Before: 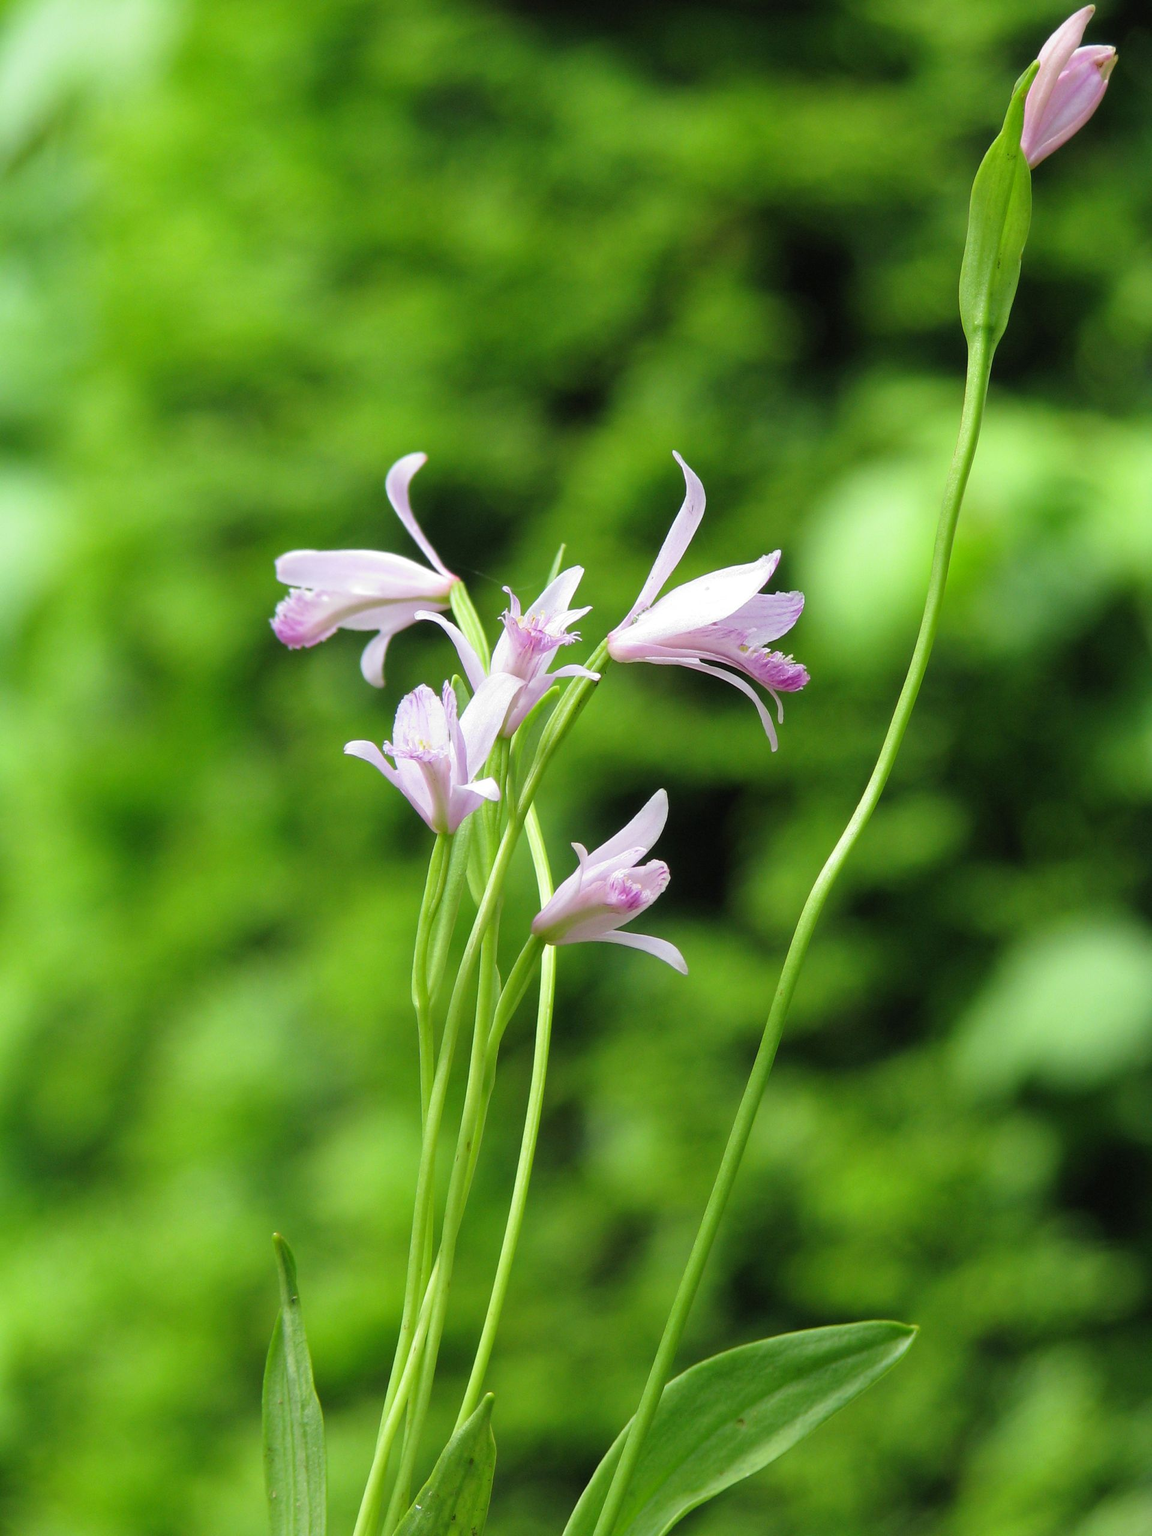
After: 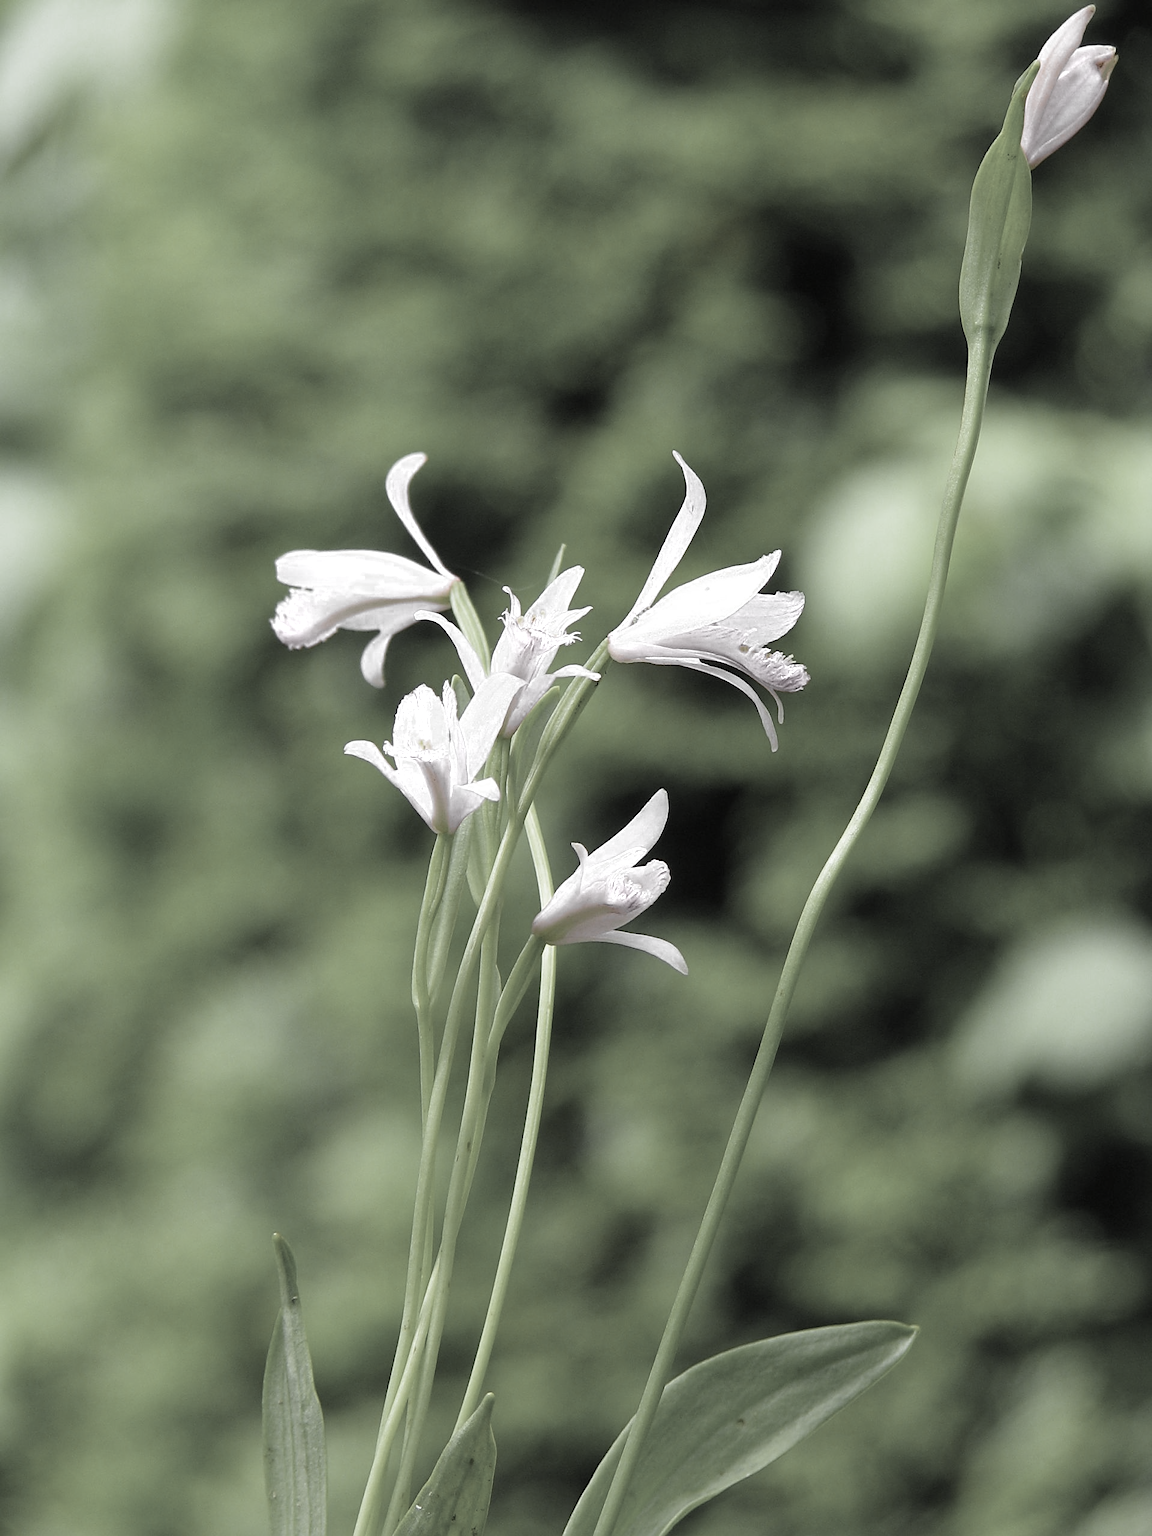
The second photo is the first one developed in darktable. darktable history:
sharpen: on, module defaults
color zones: curves: ch0 [(0, 0.613) (0.01, 0.613) (0.245, 0.448) (0.498, 0.529) (0.642, 0.665) (0.879, 0.777) (0.99, 0.613)]; ch1 [(0, 0.035) (0.121, 0.189) (0.259, 0.197) (0.415, 0.061) (0.589, 0.022) (0.732, 0.022) (0.857, 0.026) (0.991, 0.053)]
